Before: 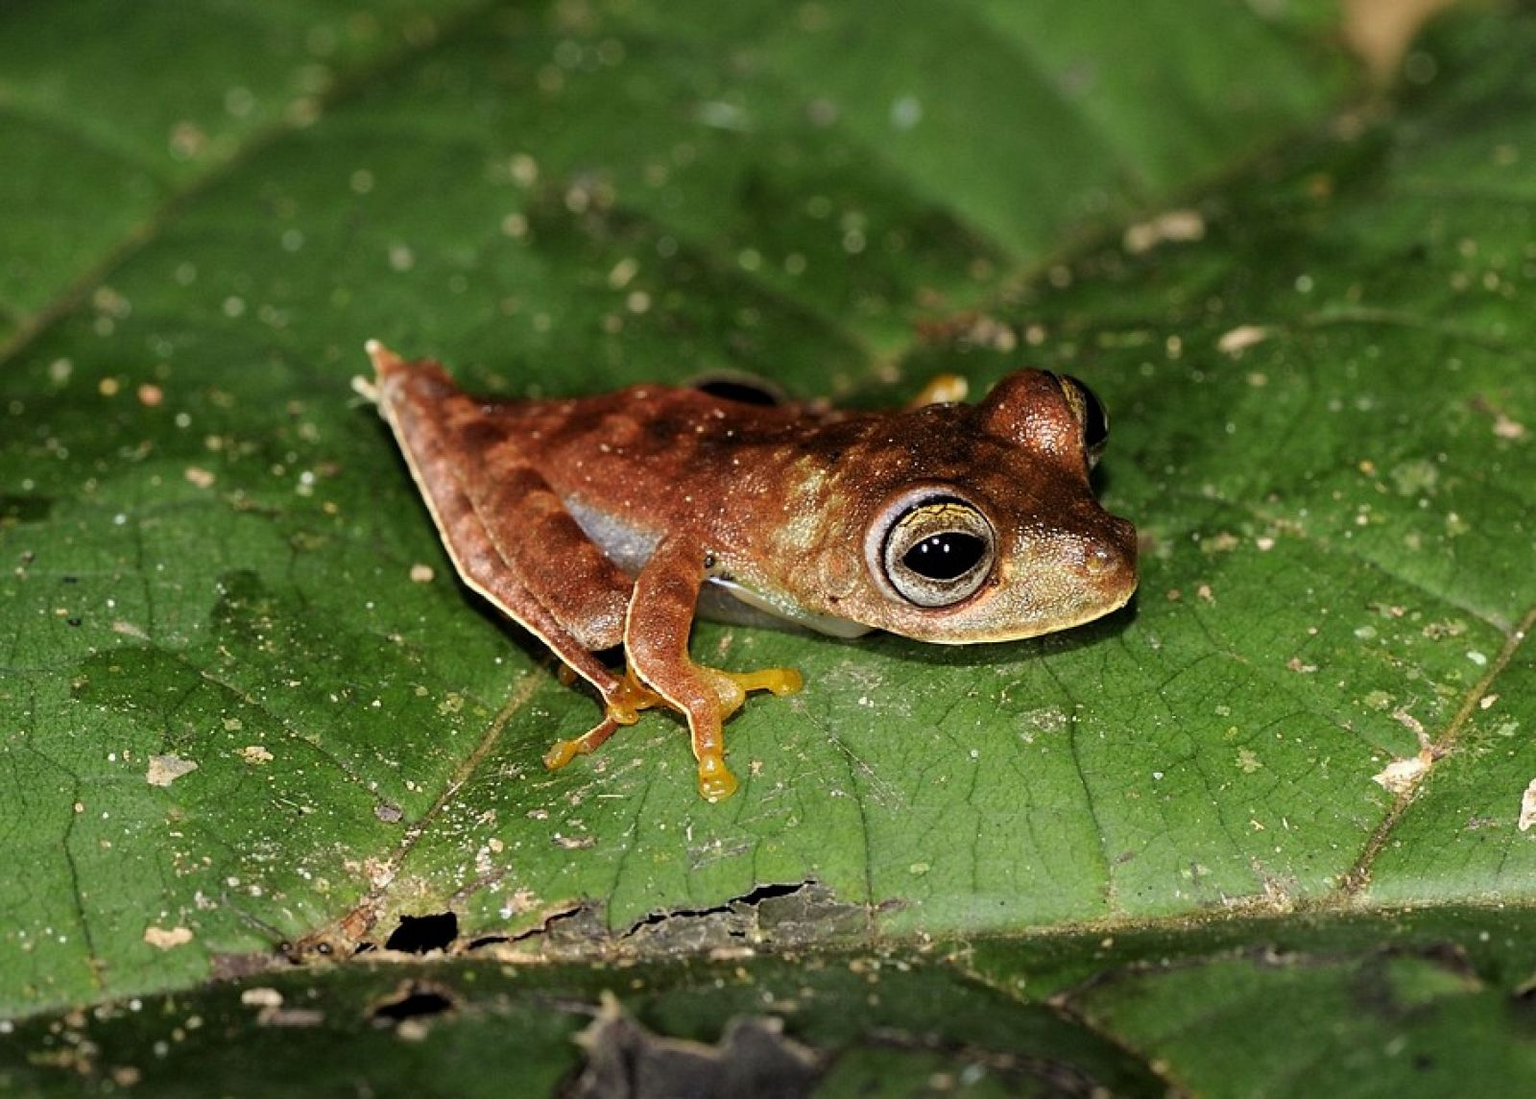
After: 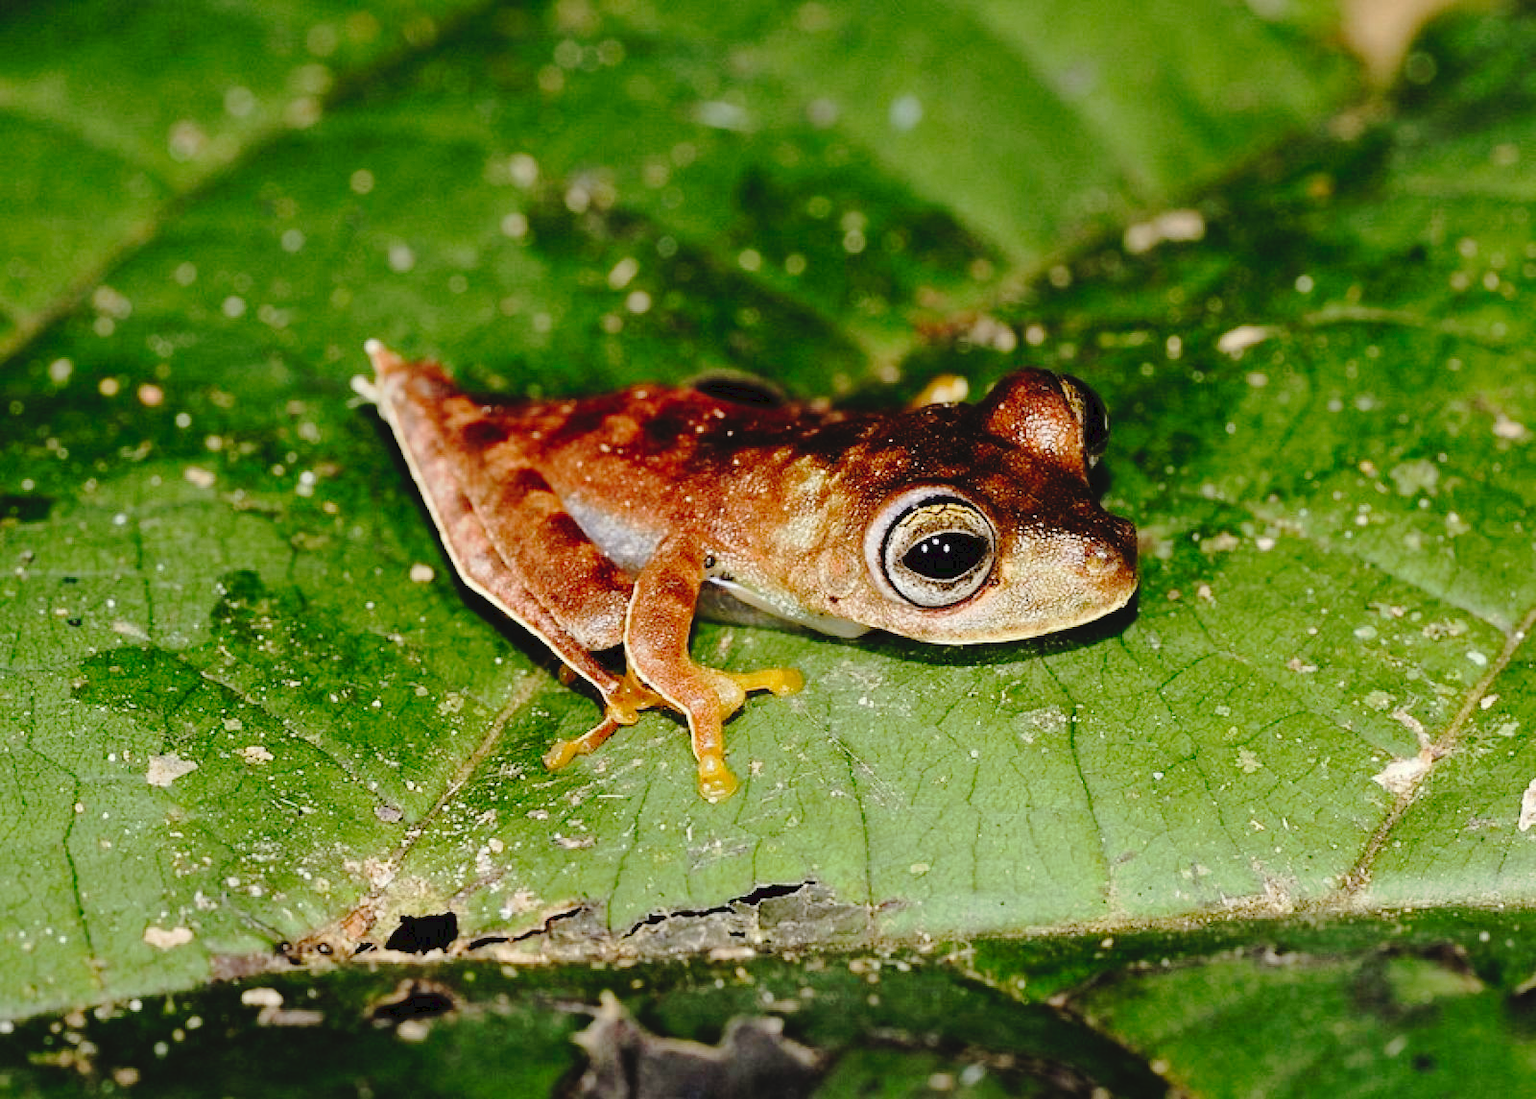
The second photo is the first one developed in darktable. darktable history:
tone curve: curves: ch0 [(0, 0) (0.003, 0.051) (0.011, 0.052) (0.025, 0.055) (0.044, 0.062) (0.069, 0.068) (0.1, 0.077) (0.136, 0.098) (0.177, 0.145) (0.224, 0.223) (0.277, 0.314) (0.335, 0.43) (0.399, 0.518) (0.468, 0.591) (0.543, 0.656) (0.623, 0.726) (0.709, 0.809) (0.801, 0.857) (0.898, 0.918) (1, 1)], preserve colors none
